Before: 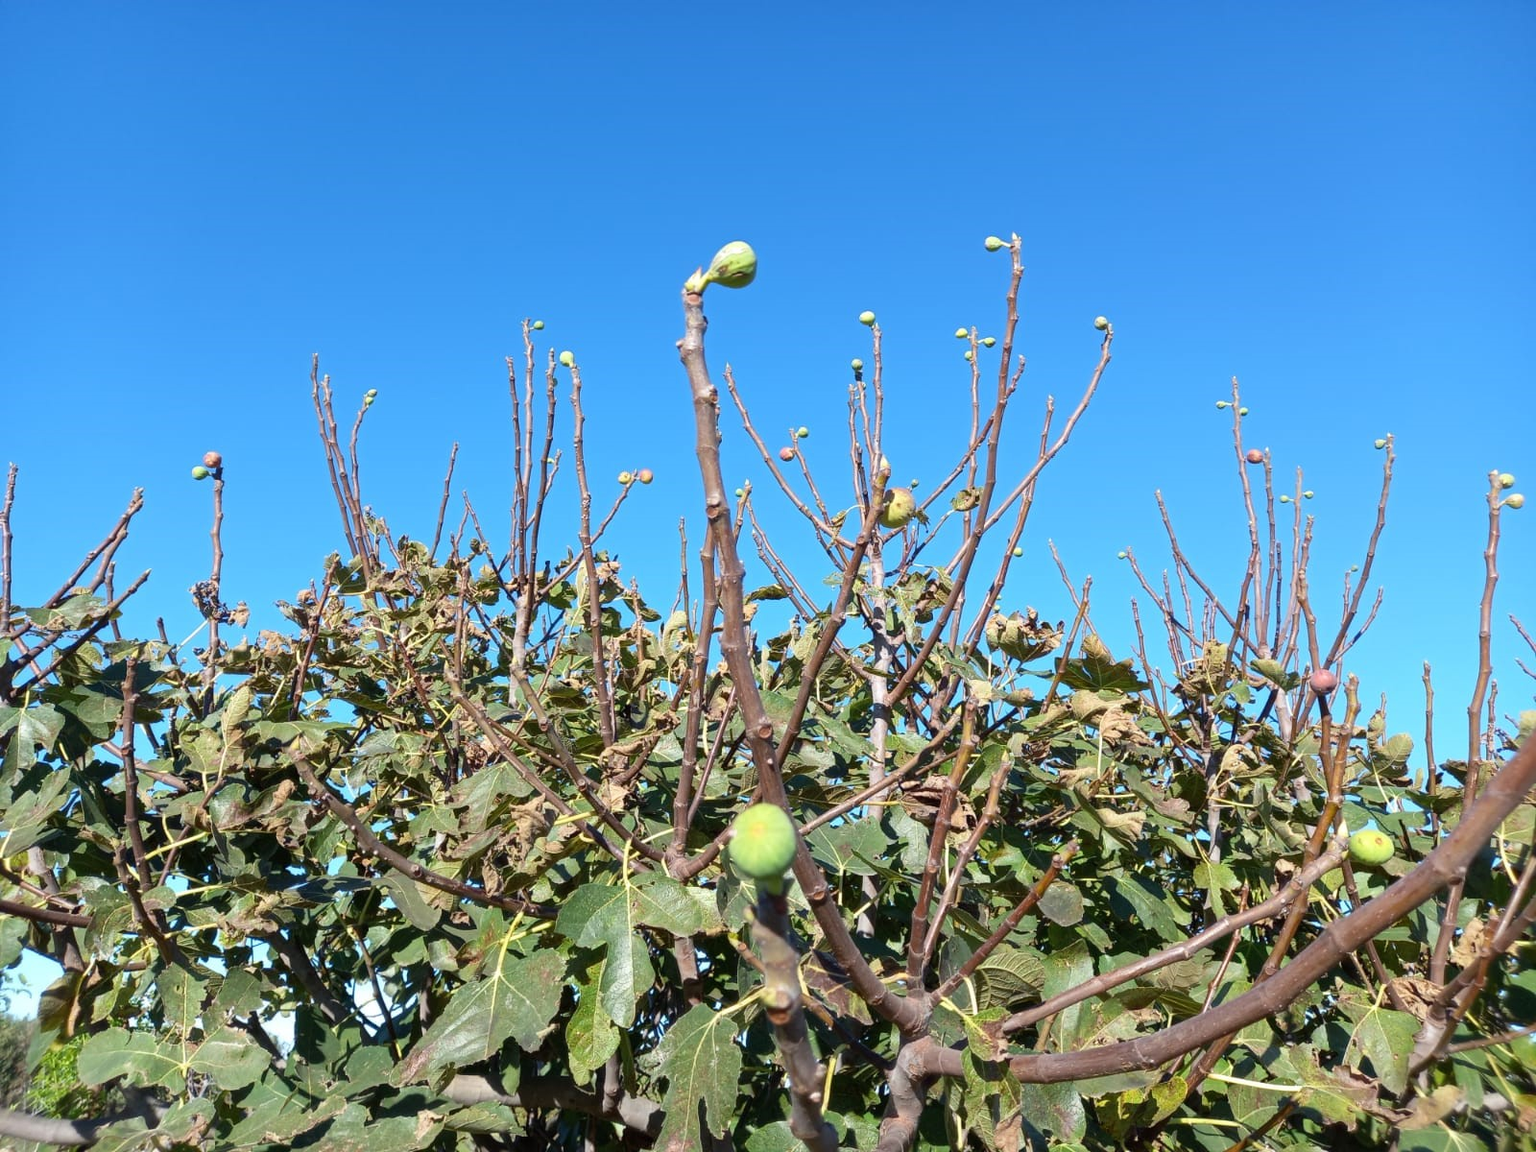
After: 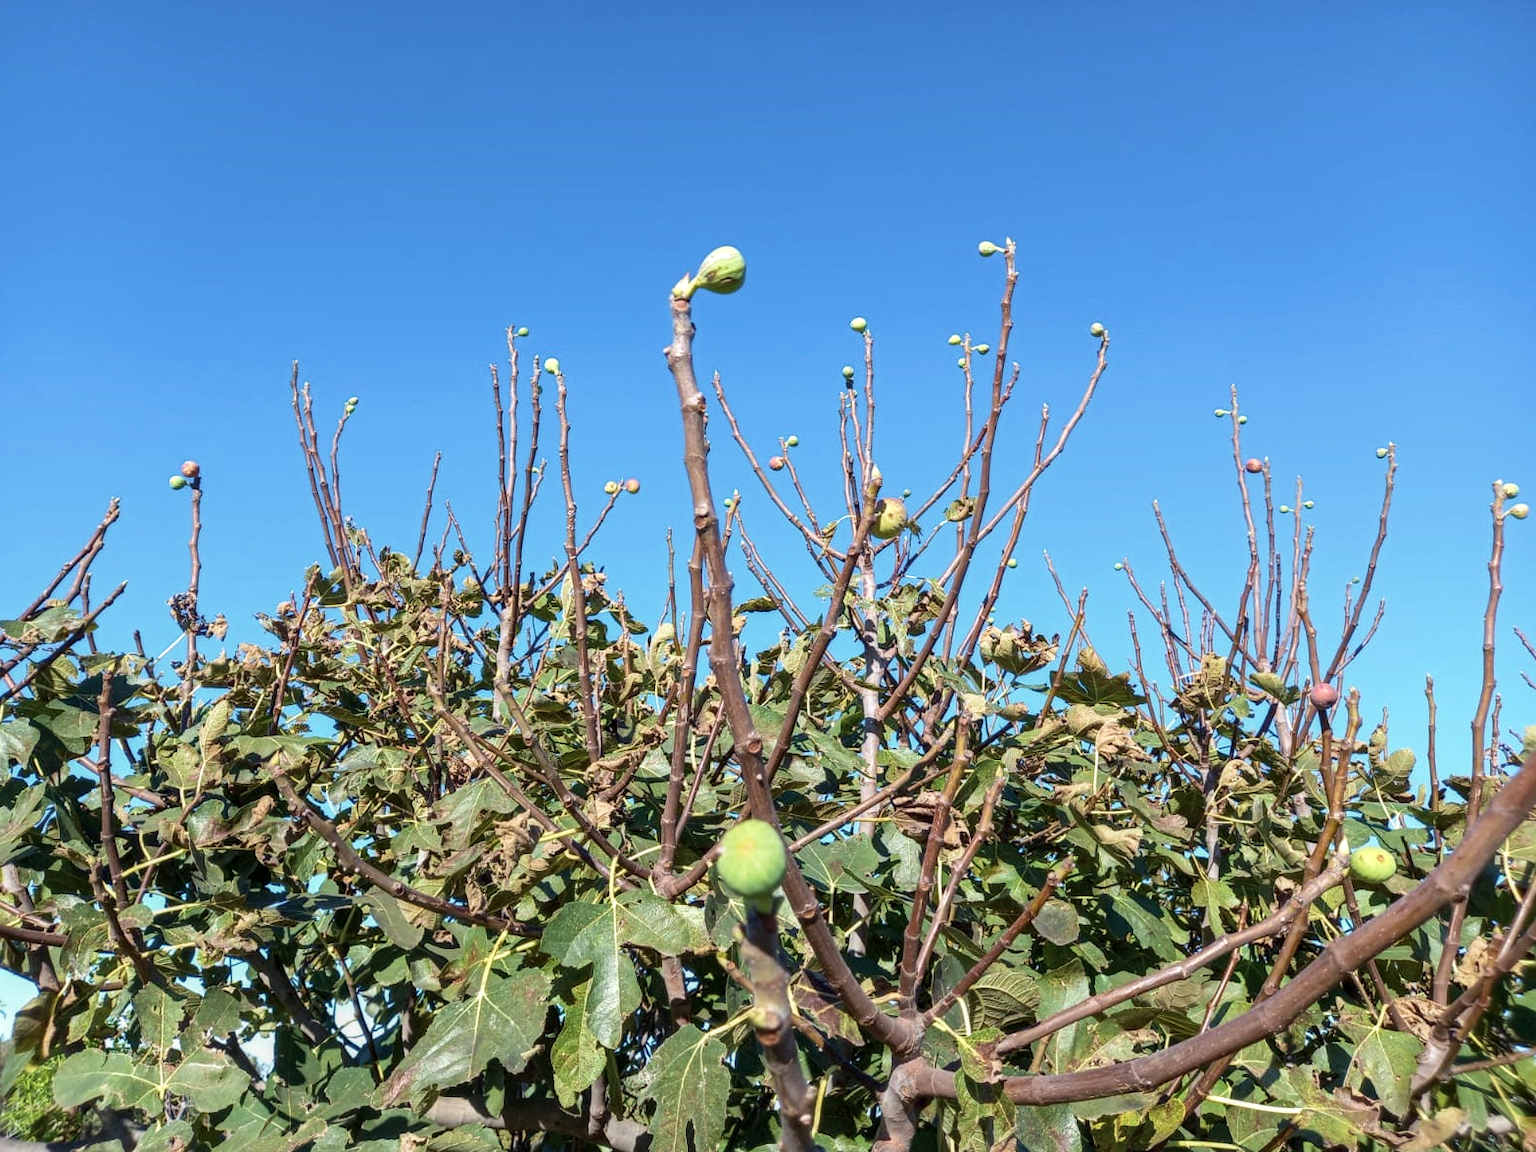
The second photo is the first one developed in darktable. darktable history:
velvia: on, module defaults
local contrast: on, module defaults
color correction: highlights b* 0.017, saturation 0.869
crop: left 1.688%, right 0.28%, bottom 1.984%
